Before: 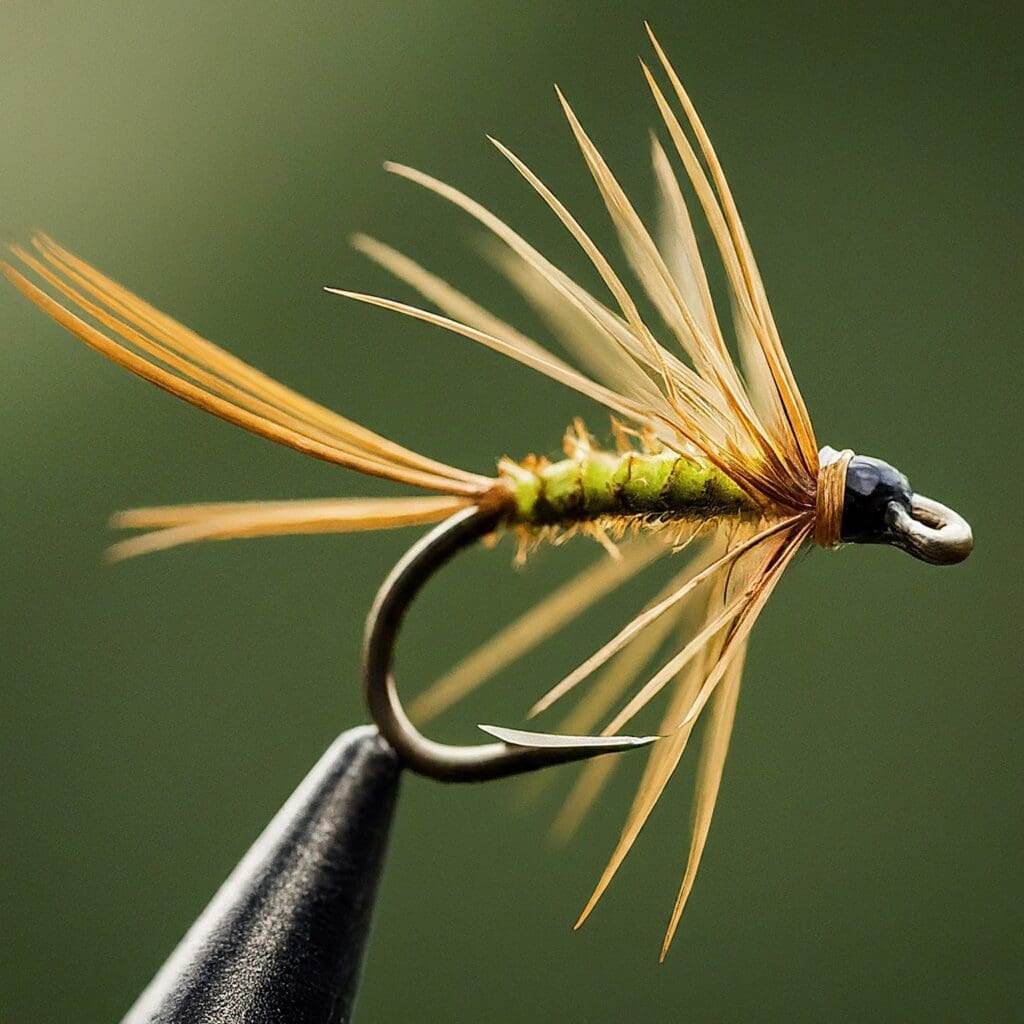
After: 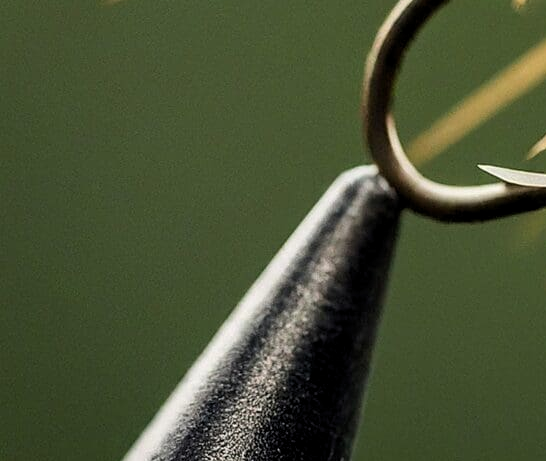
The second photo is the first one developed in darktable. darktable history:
crop and rotate: top 54.778%, right 46.61%, bottom 0.159%
levels: levels [0.016, 0.5, 0.996]
